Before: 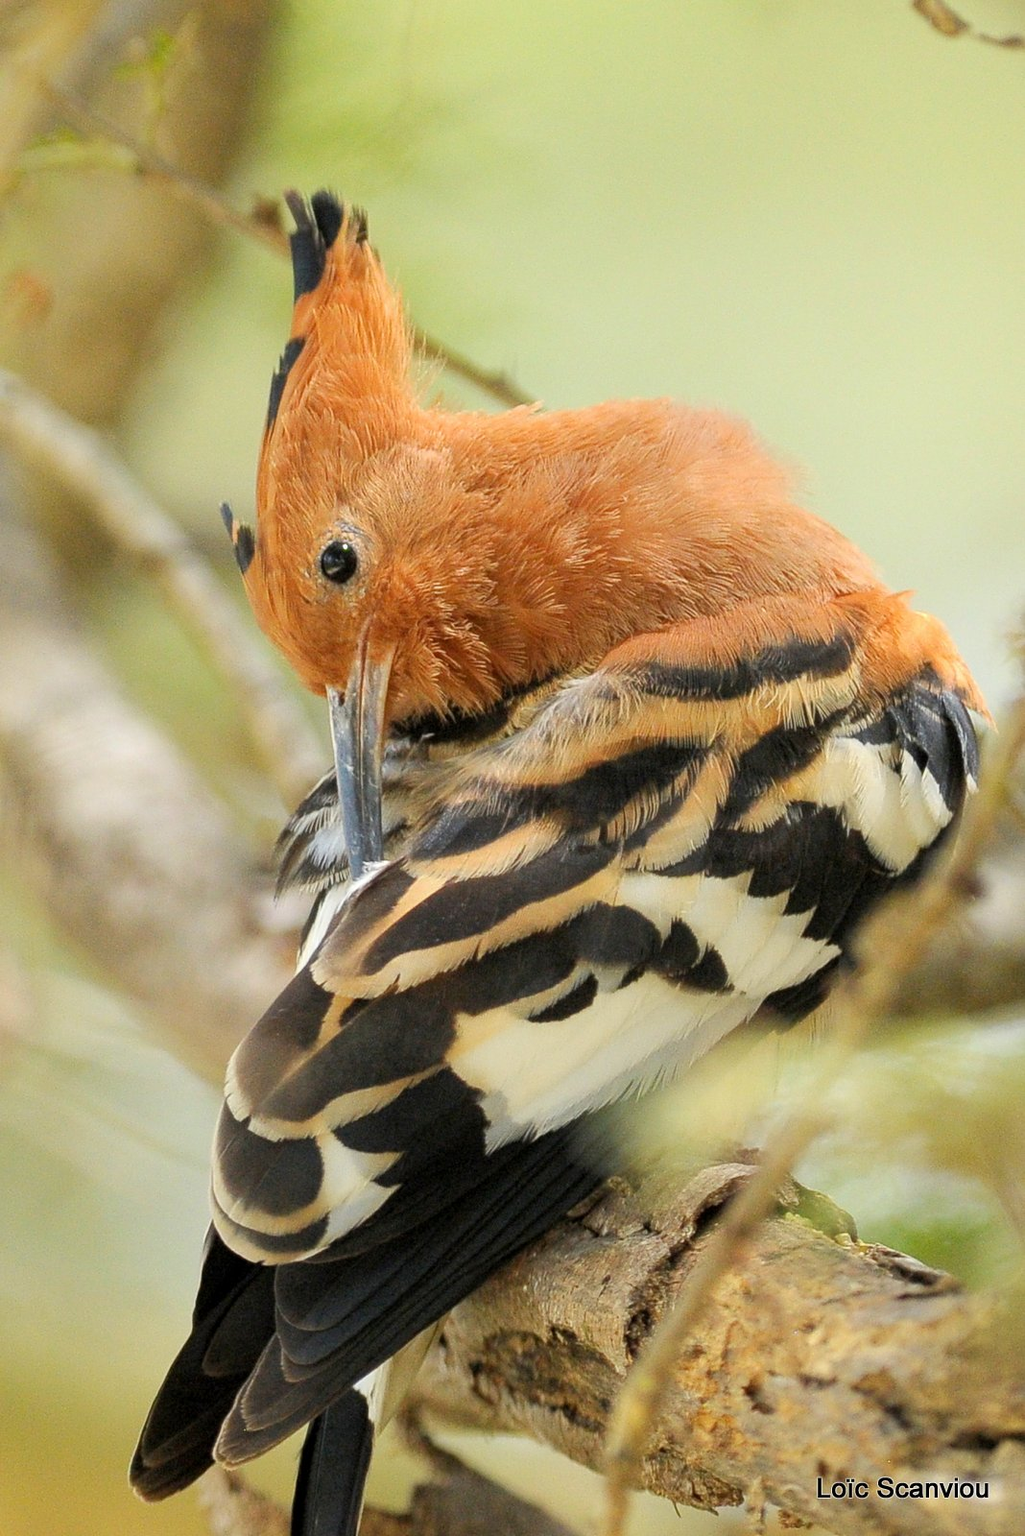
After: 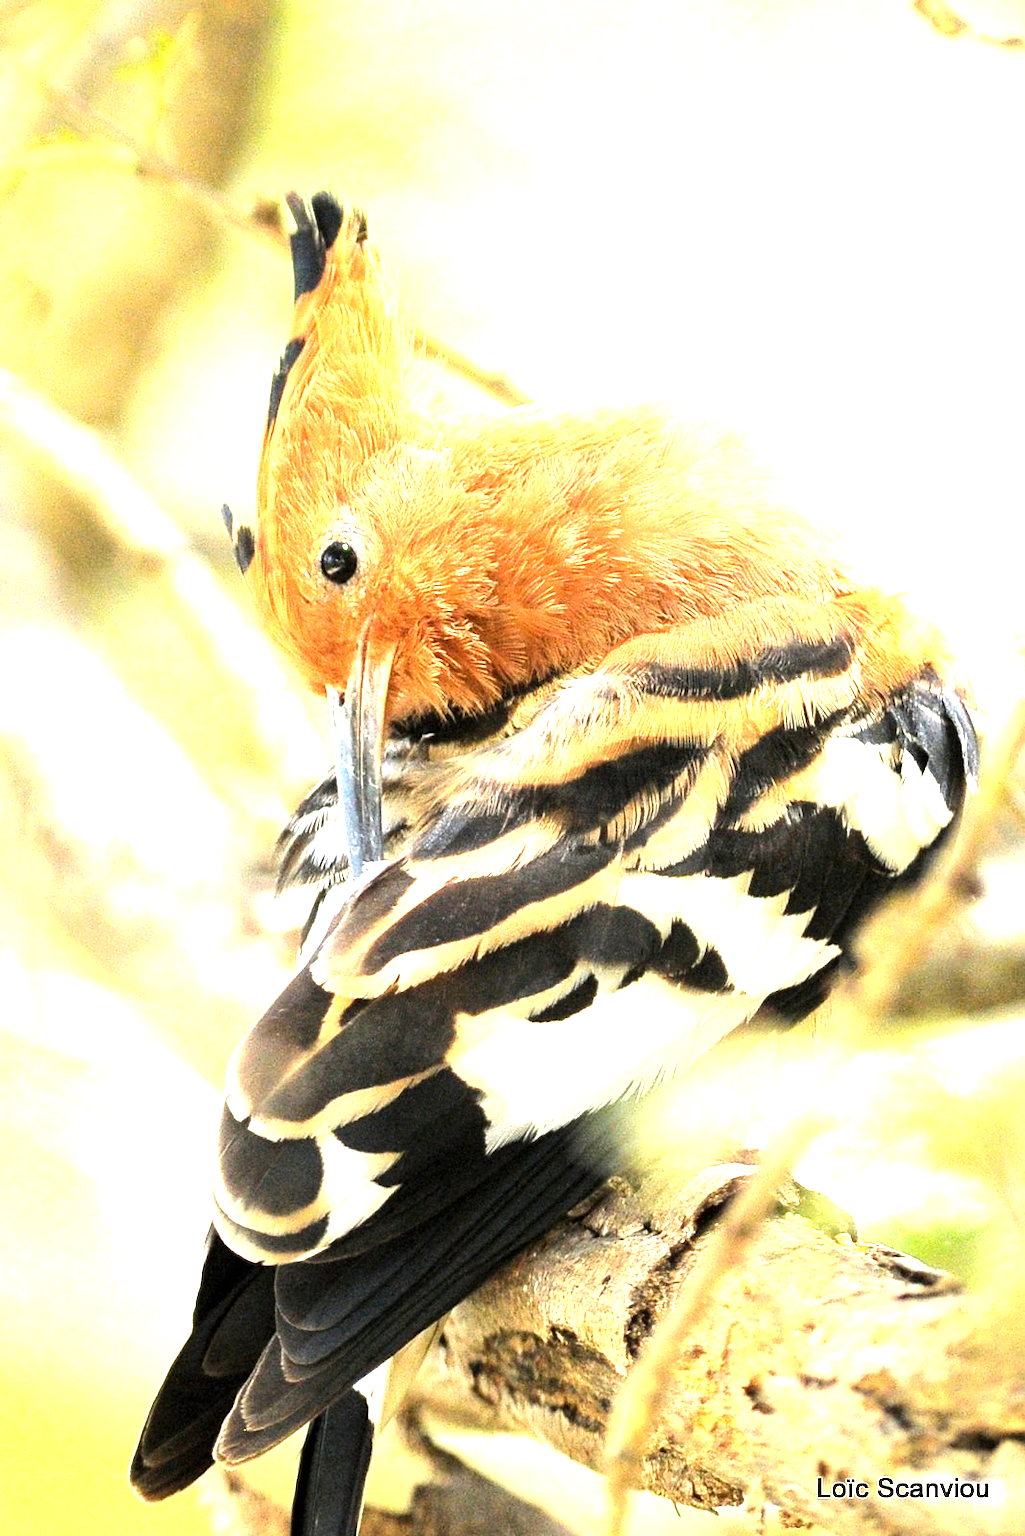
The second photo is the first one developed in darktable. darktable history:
exposure: black level correction 0, exposure 1.1 EV, compensate highlight preservation false
tone equalizer: -8 EV -0.75 EV, -7 EV -0.7 EV, -6 EV -0.6 EV, -5 EV -0.4 EV, -3 EV 0.4 EV, -2 EV 0.6 EV, -1 EV 0.7 EV, +0 EV 0.75 EV, edges refinement/feathering 500, mask exposure compensation -1.57 EV, preserve details no
